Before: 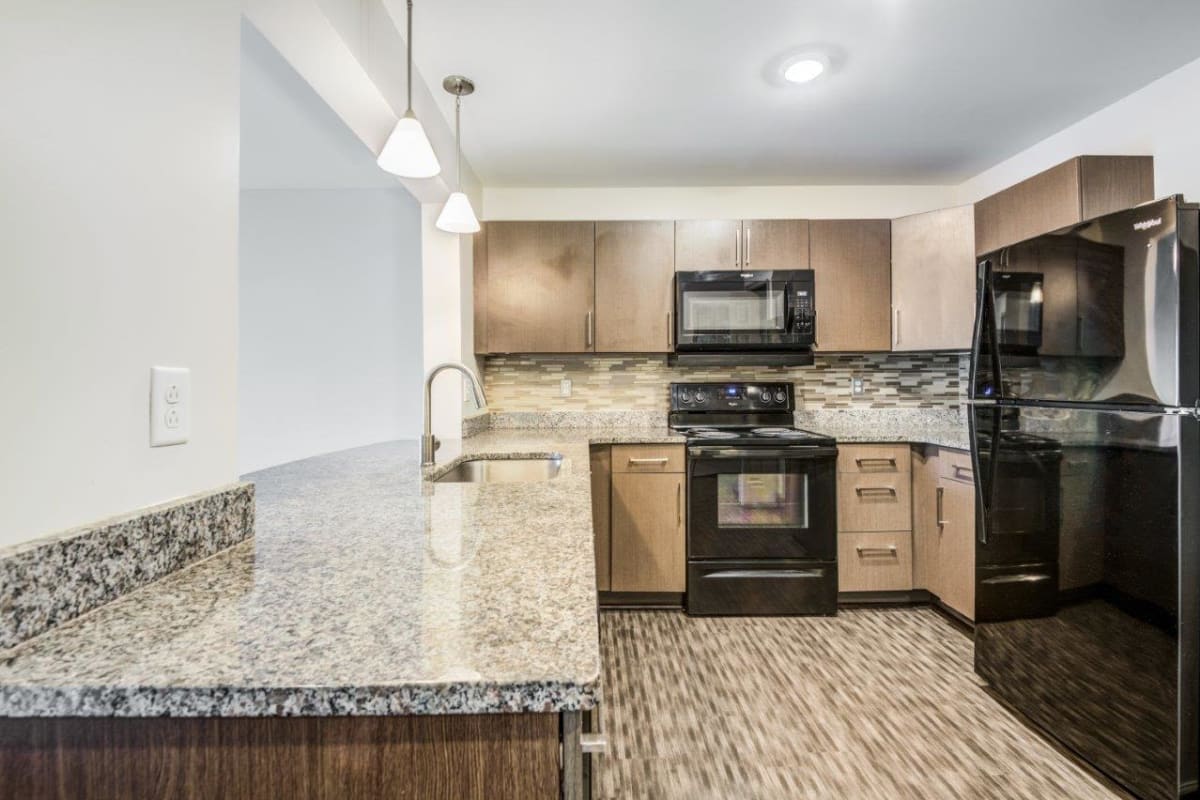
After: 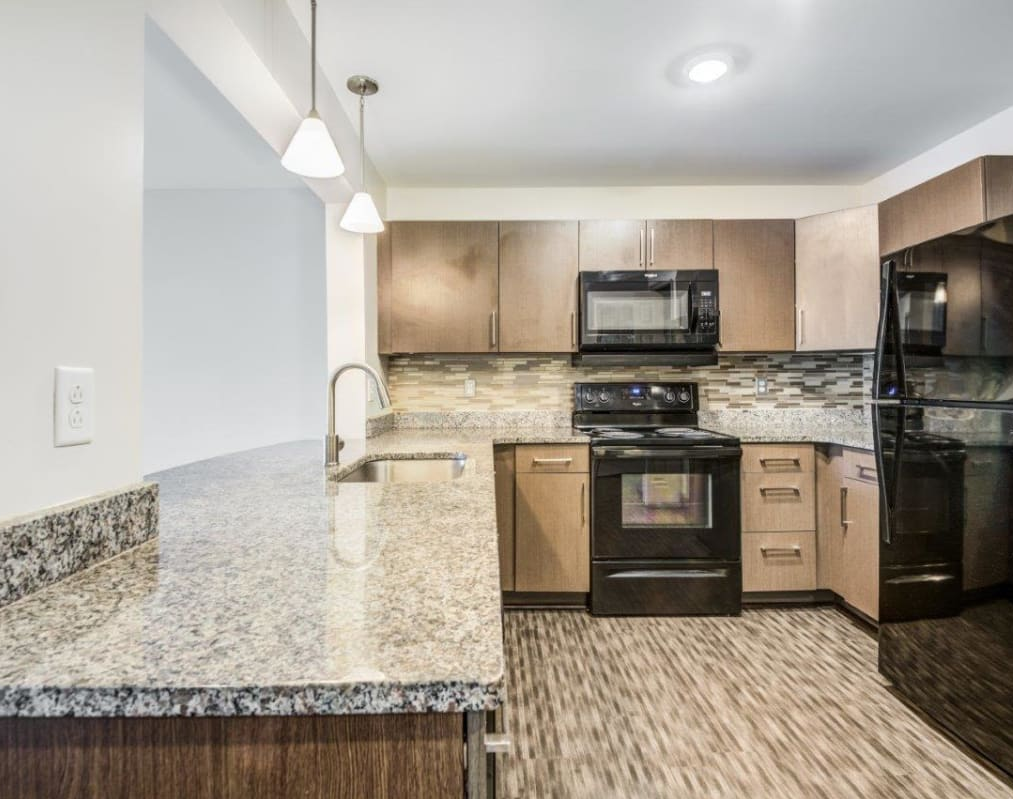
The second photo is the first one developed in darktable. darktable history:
tone equalizer: on, module defaults
crop: left 8.041%, right 7.471%
exposure: compensate highlight preservation false
